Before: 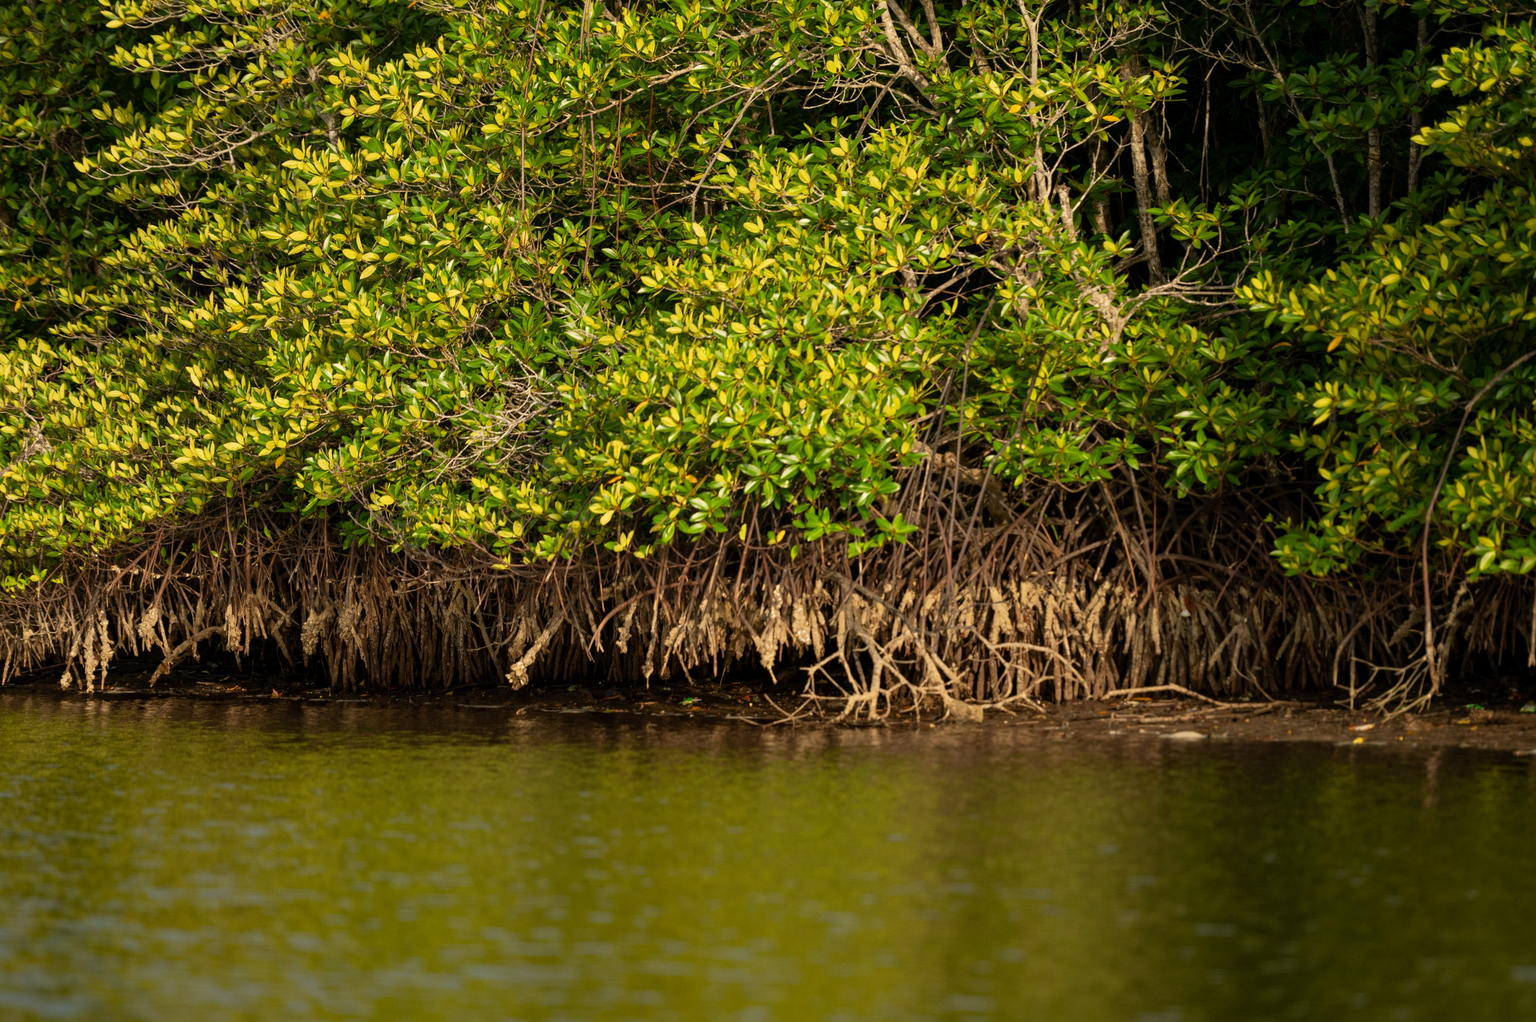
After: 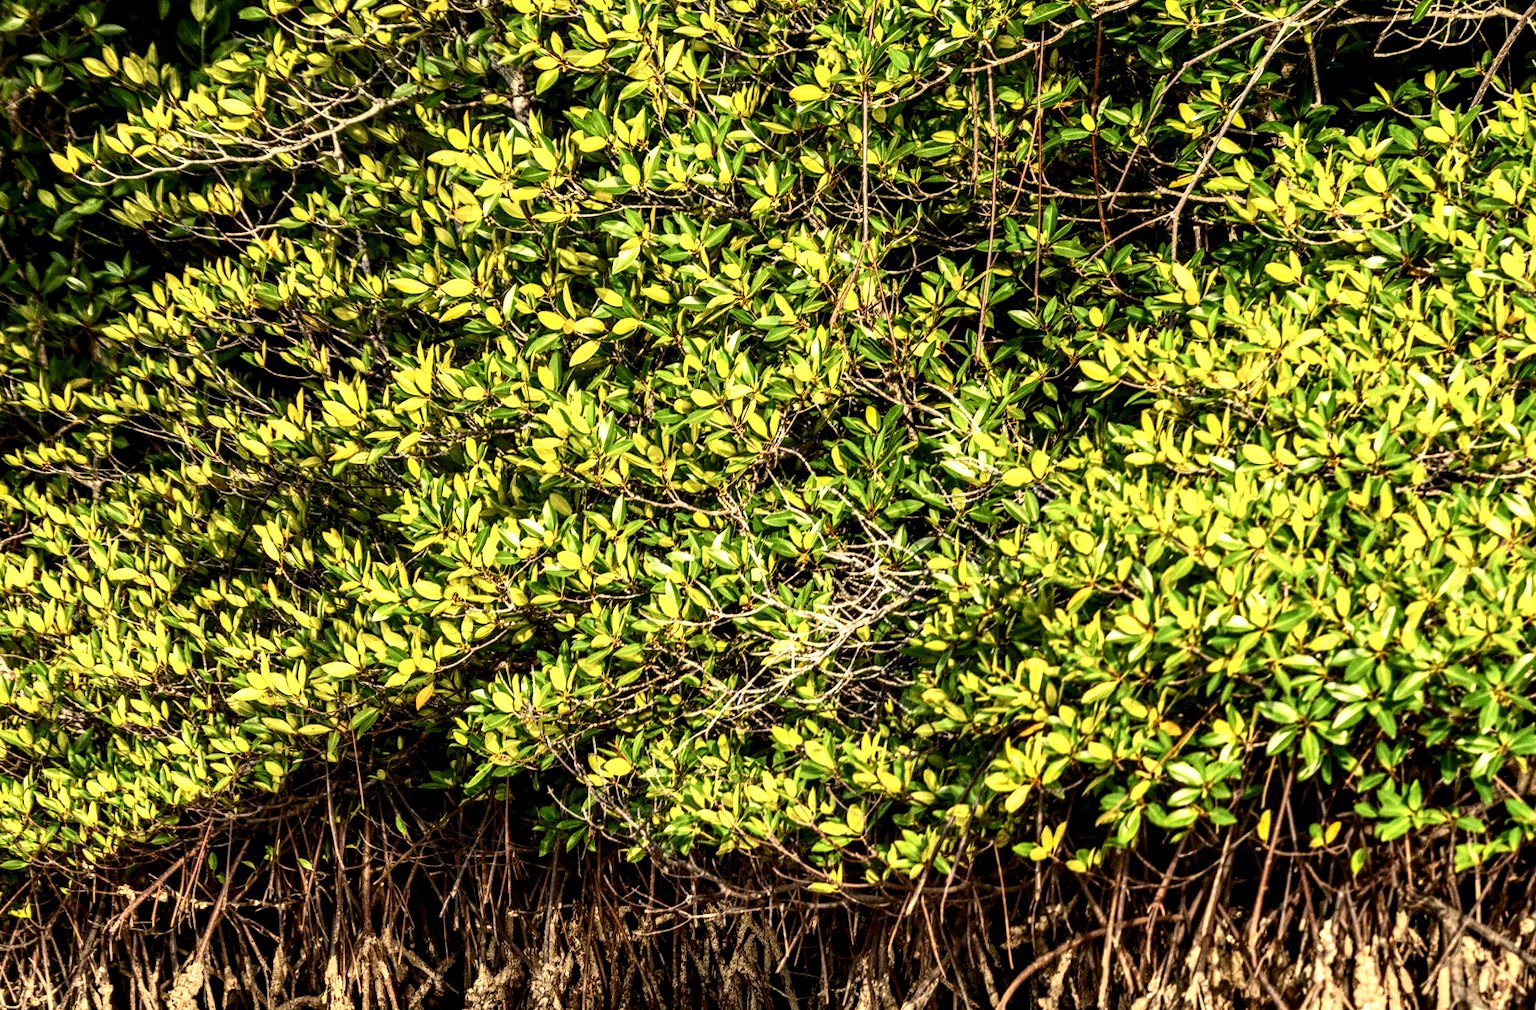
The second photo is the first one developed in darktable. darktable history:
contrast brightness saturation: contrast 0.281
exposure: black level correction 0.001, exposure 0.499 EV, compensate highlight preservation false
local contrast: highlights 17%, detail 185%
crop and rotate: left 3.026%, top 7.637%, right 41.826%, bottom 37.855%
